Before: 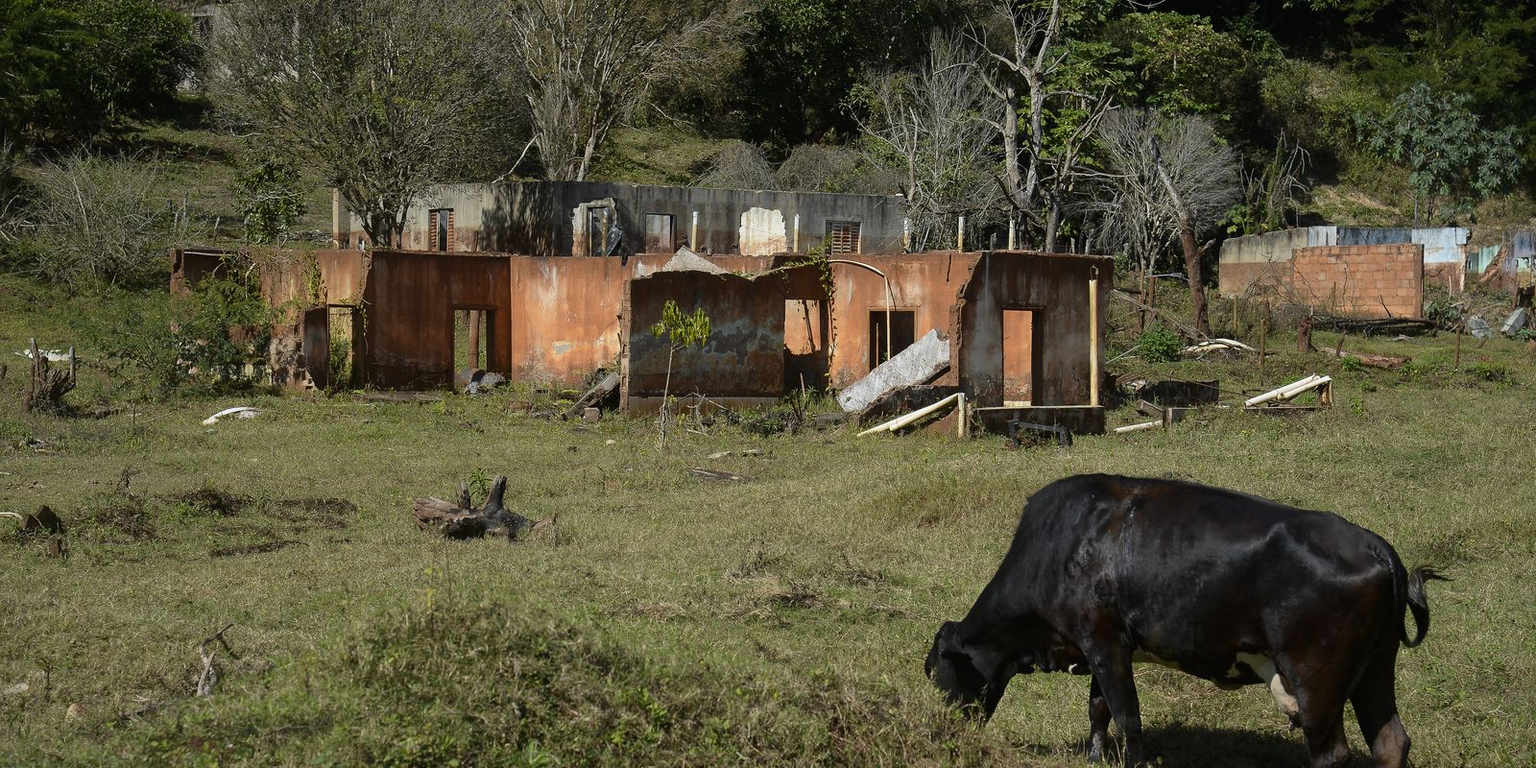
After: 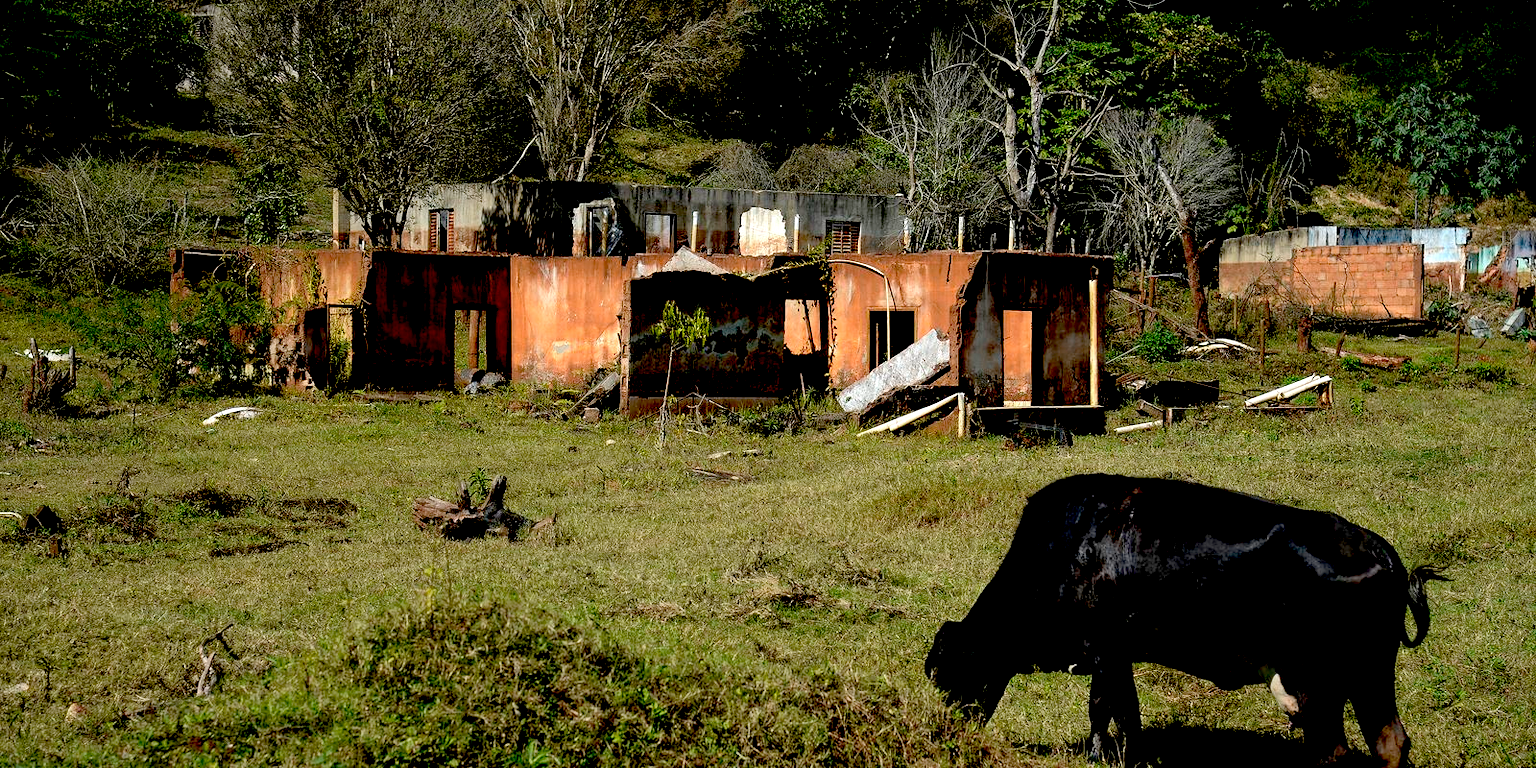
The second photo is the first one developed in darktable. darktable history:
exposure: black level correction 0.039, exposure 0.499 EV, compensate exposure bias true, compensate highlight preservation false
